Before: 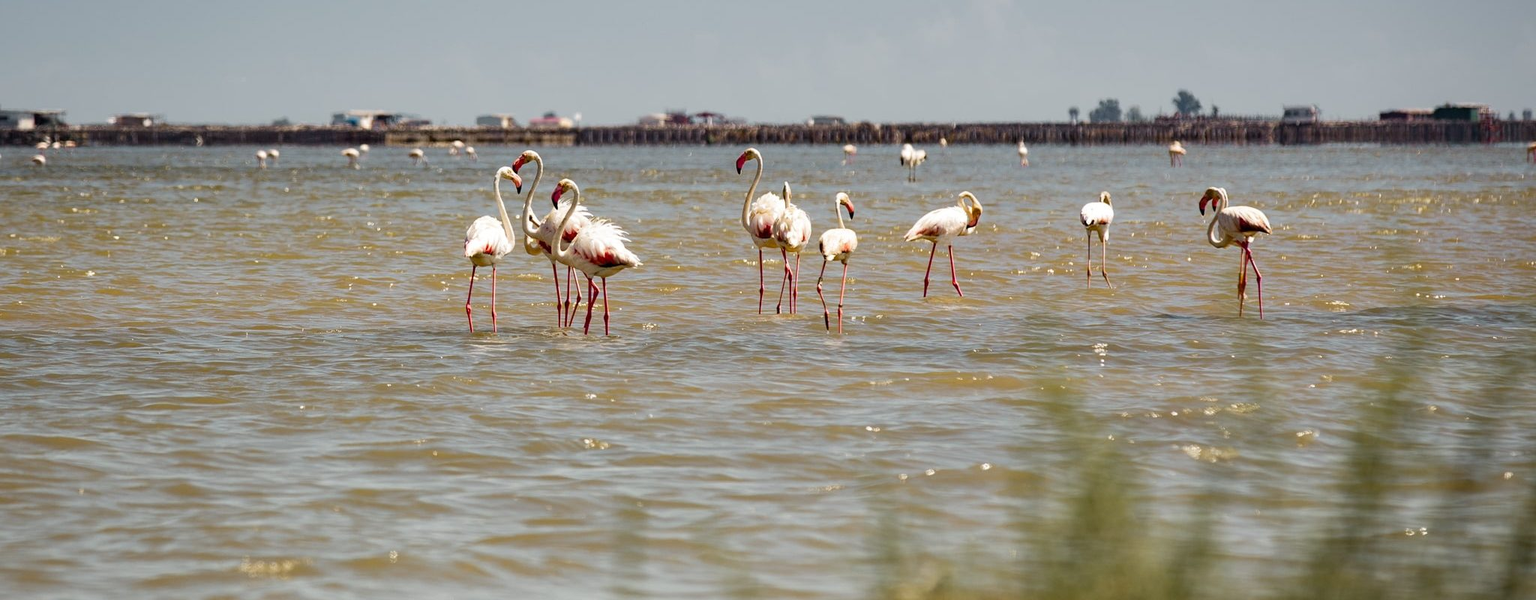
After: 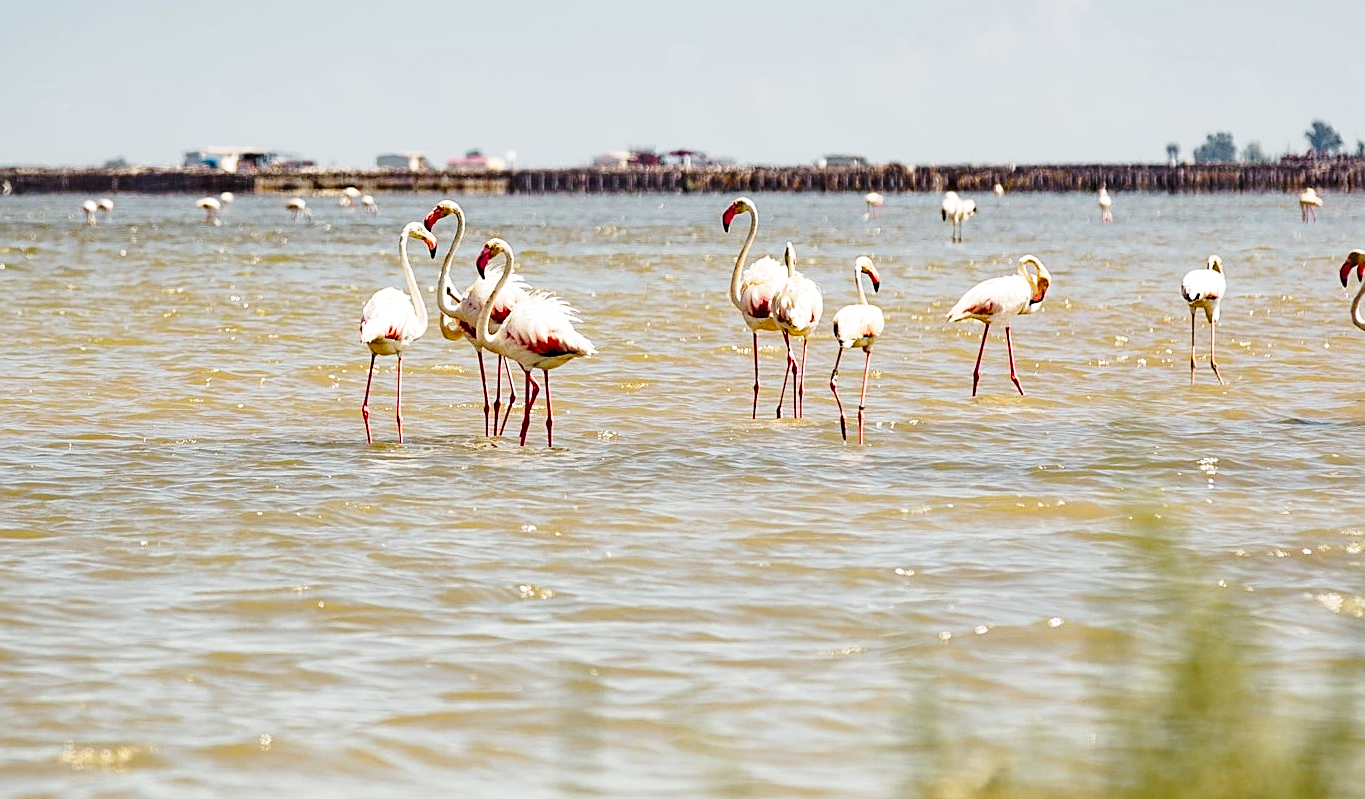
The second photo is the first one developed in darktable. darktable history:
sharpen: on, module defaults
base curve: curves: ch0 [(0, 0) (0.028, 0.03) (0.121, 0.232) (0.46, 0.748) (0.859, 0.968) (1, 1)], preserve colors none
crop and rotate: left 12.673%, right 20.66%
